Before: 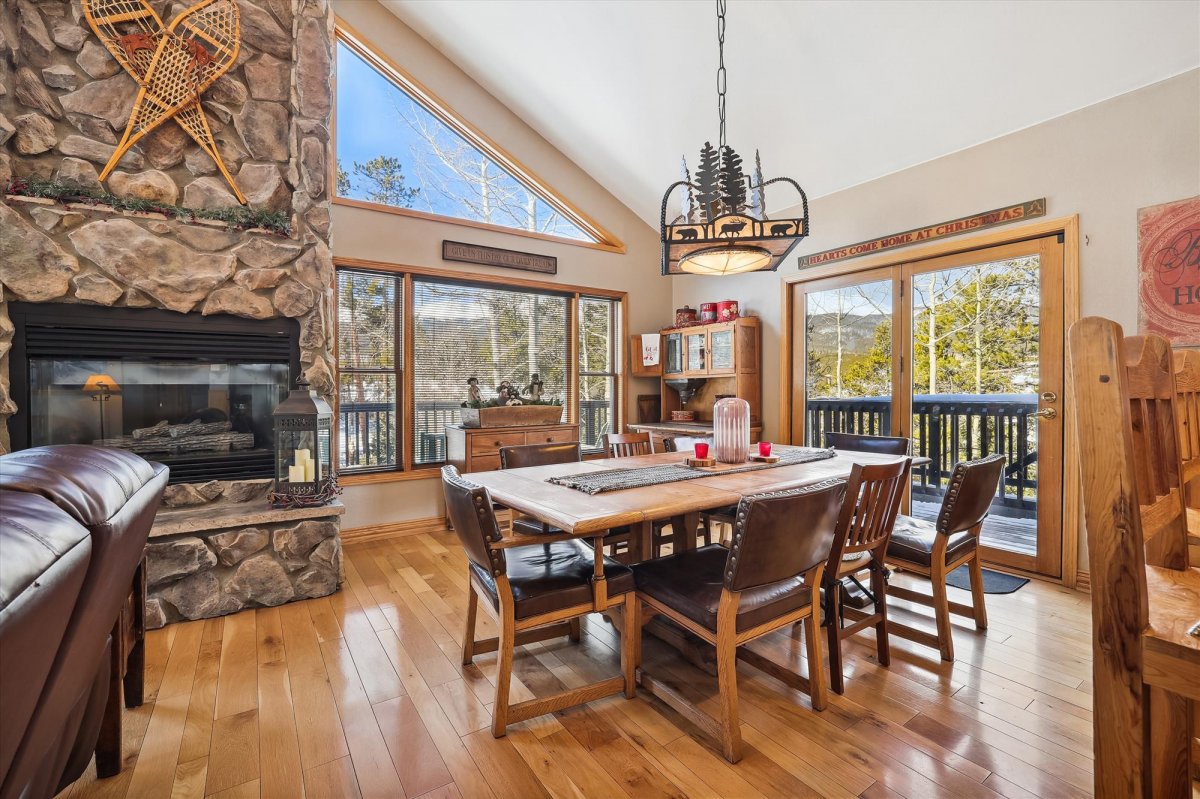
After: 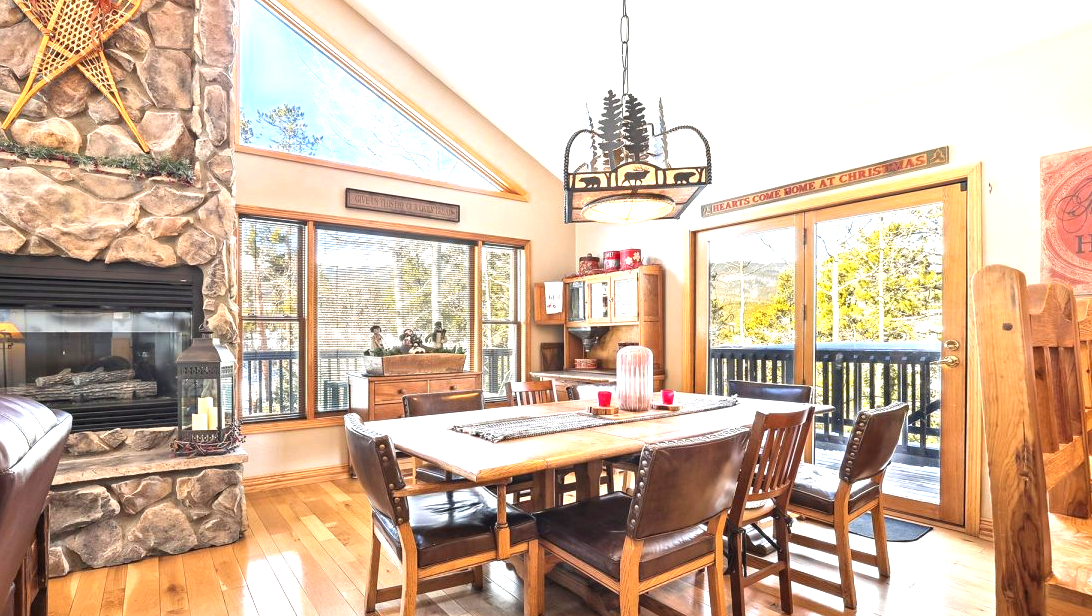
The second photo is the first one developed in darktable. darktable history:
crop: left 8.155%, top 6.611%, bottom 15.385%
exposure: black level correction 0, exposure 1.2 EV, compensate exposure bias true, compensate highlight preservation false
